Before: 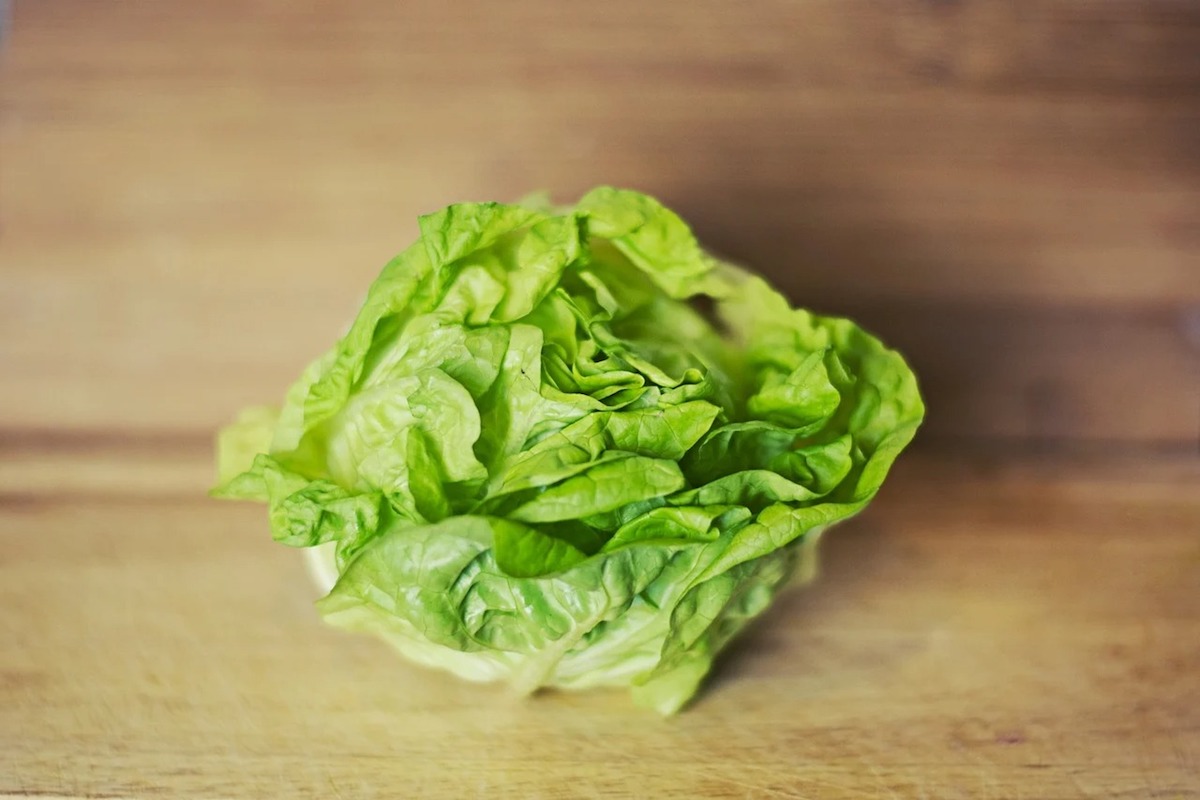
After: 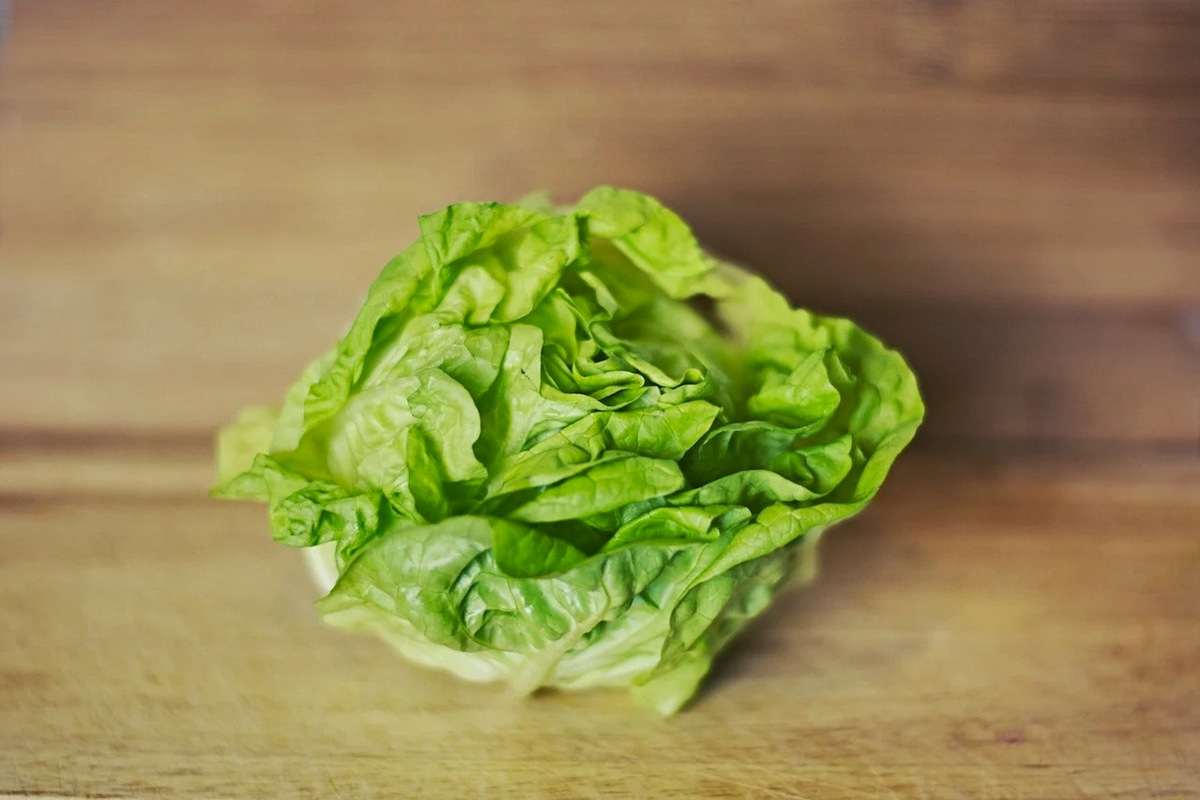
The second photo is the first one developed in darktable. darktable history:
shadows and highlights: shadows 43.67, white point adjustment -1.35, soften with gaussian
